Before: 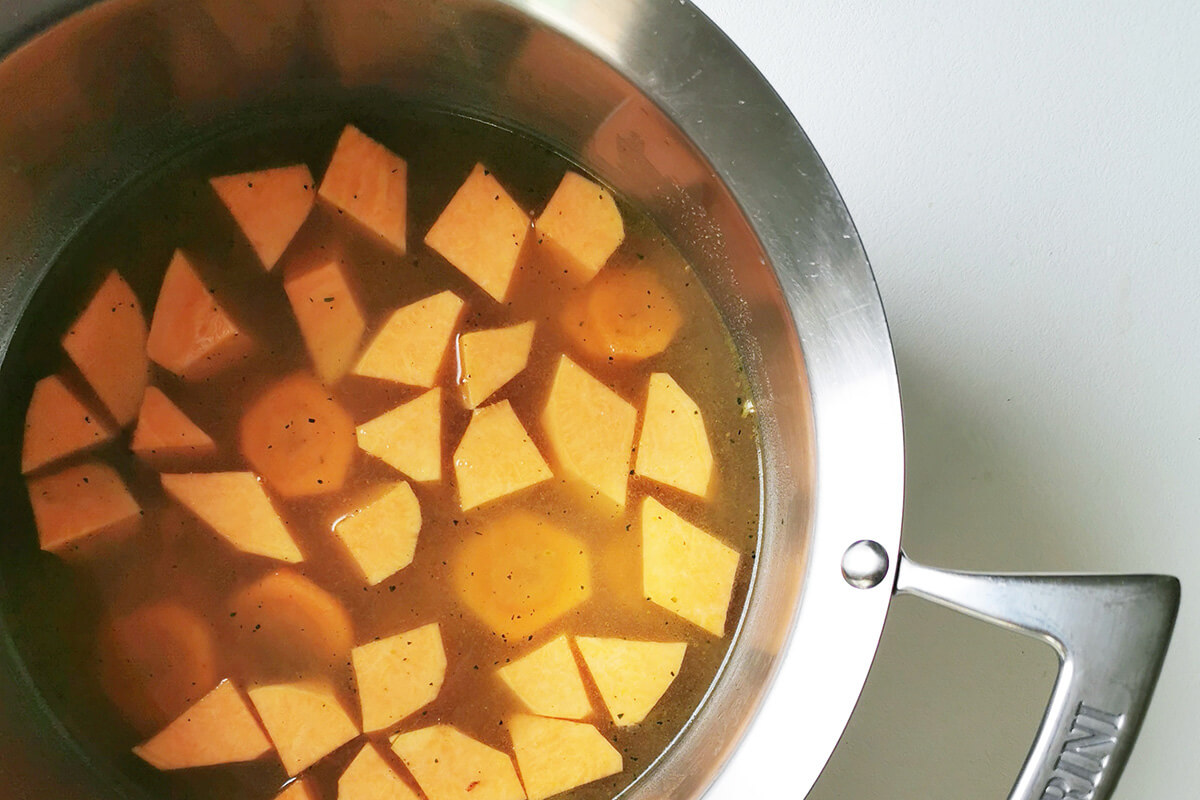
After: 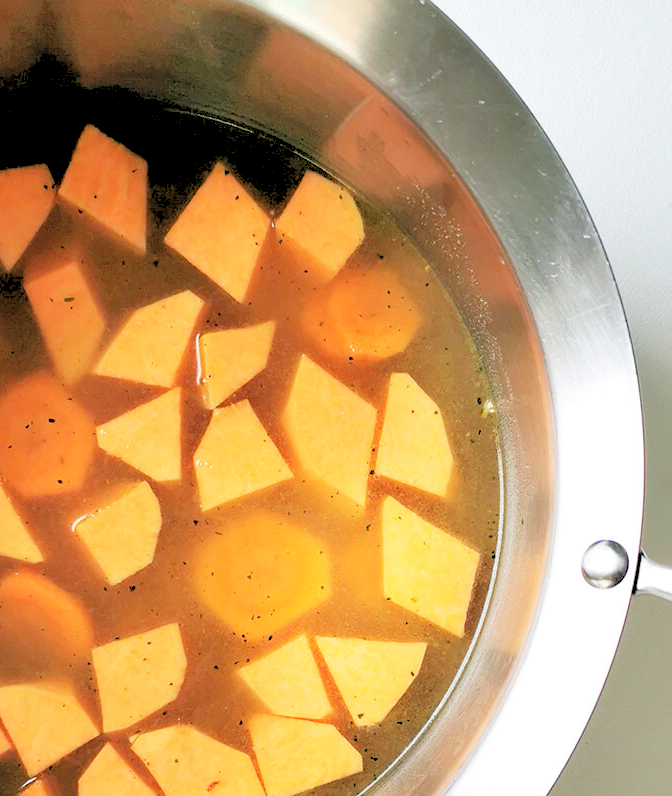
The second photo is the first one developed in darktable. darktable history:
rgb levels: levels [[0.027, 0.429, 0.996], [0, 0.5, 1], [0, 0.5, 1]]
crop: left 21.674%, right 22.086%
